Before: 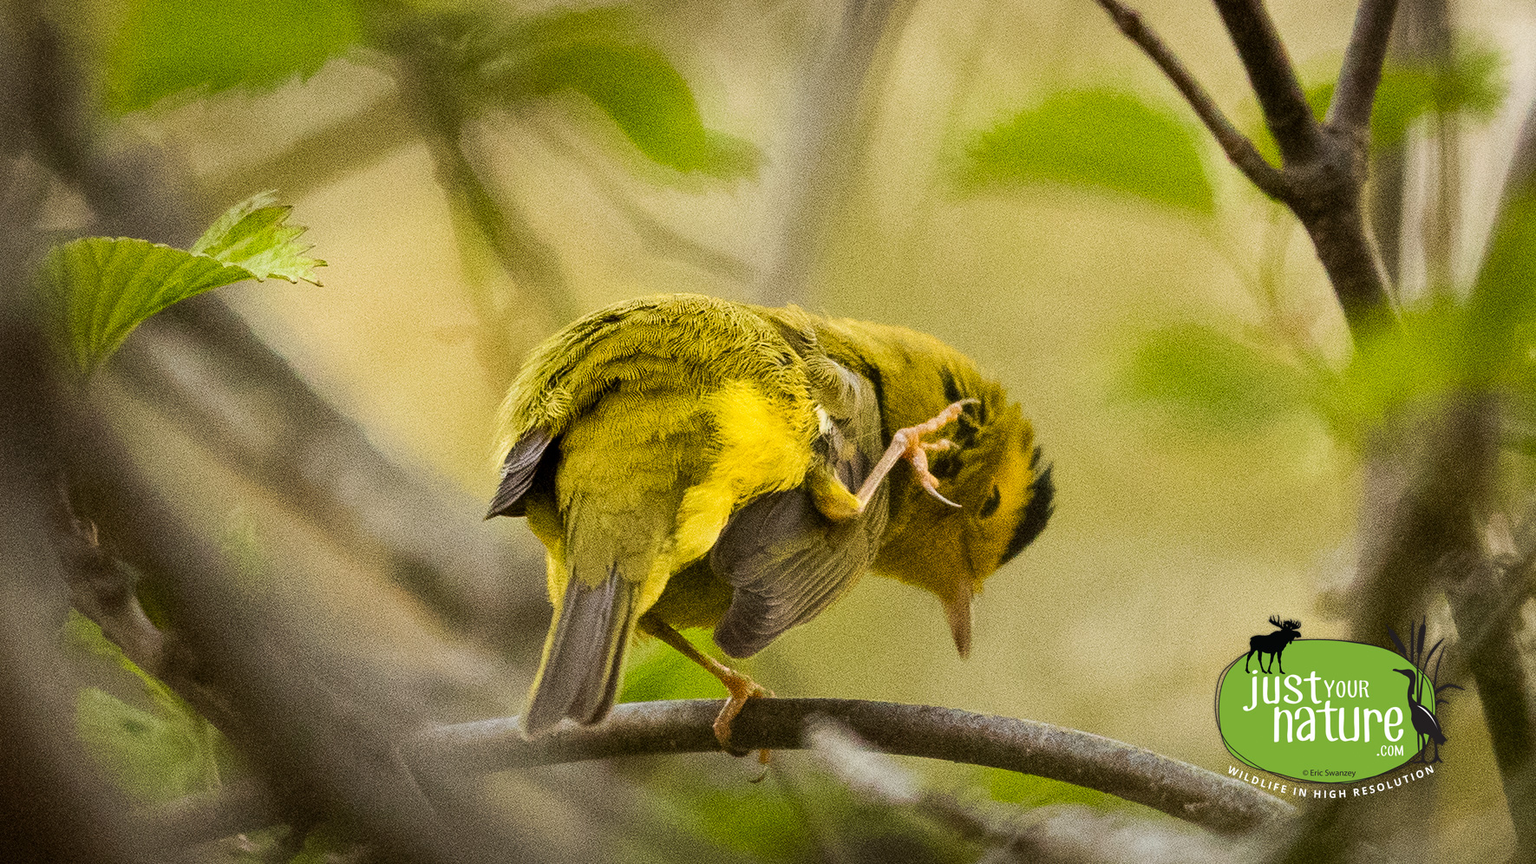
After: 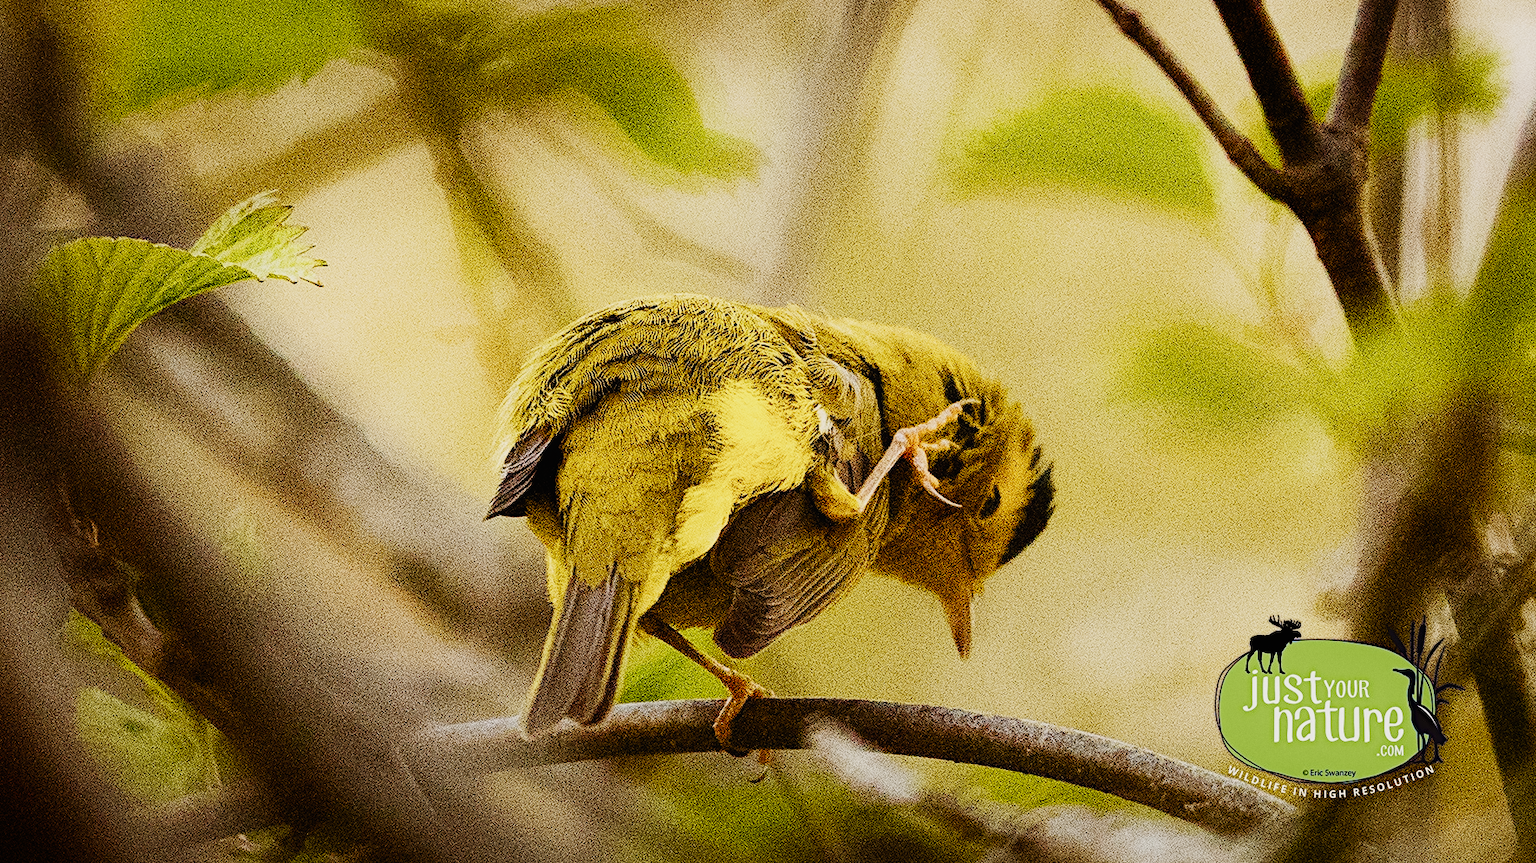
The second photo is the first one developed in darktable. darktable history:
contrast equalizer: y [[0.5, 0.486, 0.447, 0.446, 0.489, 0.5], [0.5 ×6], [0.5 ×6], [0 ×6], [0 ×6]]
color equalizer: saturation › orange 1.03, saturation › green 0.92, saturation › blue 1.05, hue › yellow -4.8, hue › green 2.4, brightness › red 0.96, brightness › orange 1.04, brightness › yellow 1.04, brightness › green 0.9, brightness › cyan 0.953, brightness › blue 0.92, brightness › lavender 0.98, brightness › magenta 0.98 | blend: blend mode normal, opacity 100%; mask: uniform (no mask)
diffuse or sharpen "_builtin_sharpen demosaicing | AA filter": edge sensitivity 1, 1st order anisotropy 100%, 2nd order anisotropy 100%, 3rd order anisotropy 100%, 4th order anisotropy 100%, 1st order speed -25%, 2nd order speed -25%, 3rd order speed -25%, 4th order speed -25%
diffuse or sharpen "_builtin_local contrast | fast": radius span 512, edge sensitivity 0.01, edge threshold 0.05, 3rd order anisotropy 500%, 3rd order speed -50%, central radius 512
diffuse or sharpen "_builtin_lens deblur | medium": iterations 16, radius span 10, edge sensitivity 3, edge threshold 1, 1st order anisotropy 100%, 3rd order anisotropy 100%, 1st order speed -25%, 2nd order speed 12.5%, 3rd order speed -50%, 4th order speed 25%
diffuse or sharpen "bloom 20%": radius span 32, 1st order speed 50%, 2nd order speed 50%, 3rd order speed 50%, 4th order speed 50% | blend: blend mode normal, opacity 20%; mask: uniform (no mask)
grain "film": coarseness 0.09 ISO, strength 10%
rgb primaries "creative|lucid": red purity 1.05, green hue 0.035, green purity 1.05, blue hue -0.052, blue purity 1.1
sigmoid: contrast 1.7, skew -0.2, preserve hue 0%, red attenuation 0.1, red rotation 0.035, green attenuation 0.1, green rotation -0.017, blue attenuation 0.15, blue rotation -0.052, base primaries Rec2020
color balance rgb "creative|lucid": shadows lift › chroma 1%, shadows lift › hue 28.8°, power › hue 60°, highlights gain › chroma 1%, highlights gain › hue 60°, global offset › luminance 0.25%, perceptual saturation grading › highlights -20%, perceptual saturation grading › shadows 20%, perceptual brilliance grading › highlights 10%, perceptual brilliance grading › shadows -5%, global vibrance 19.67%
